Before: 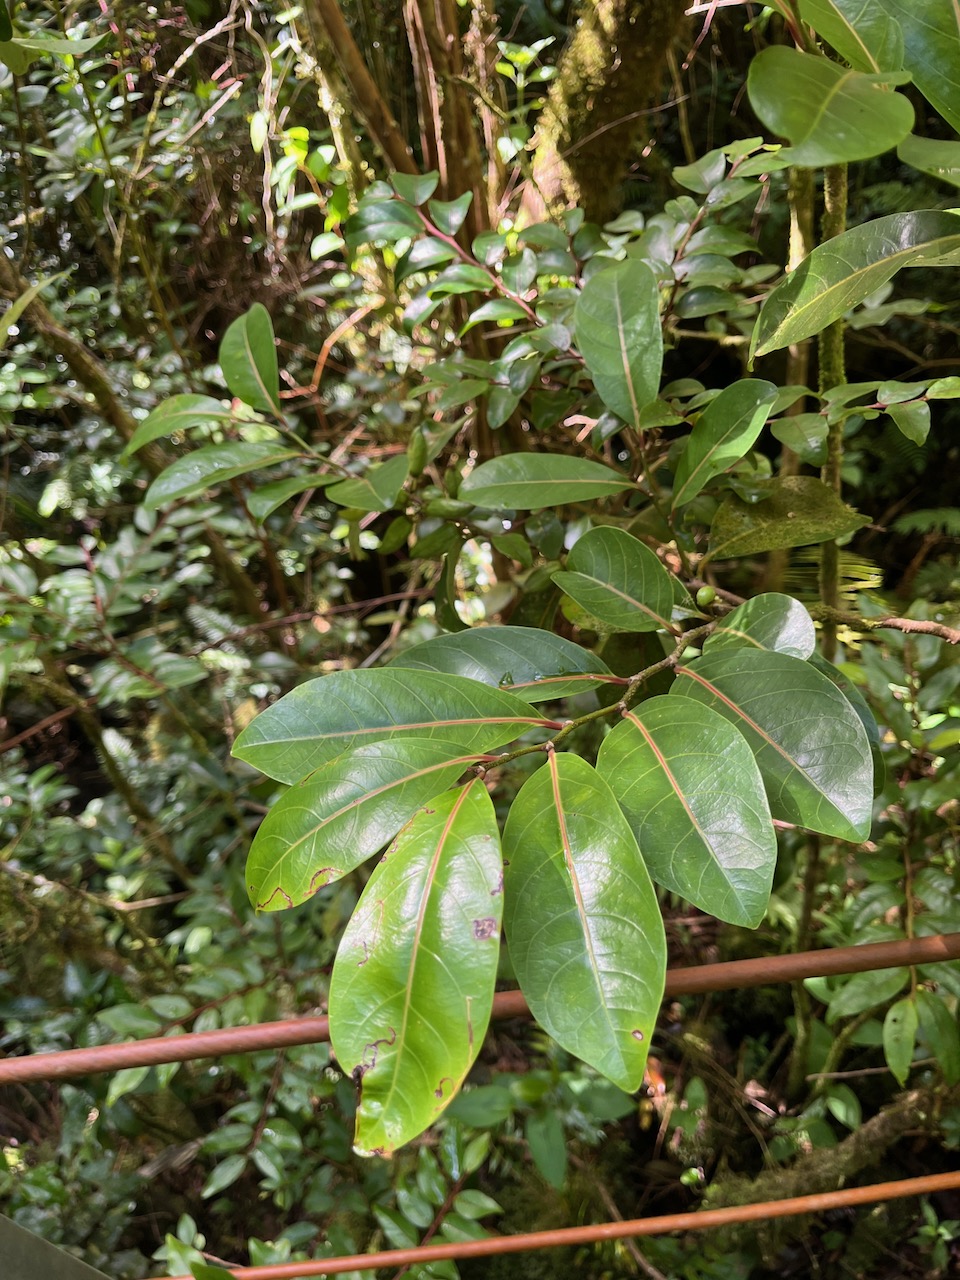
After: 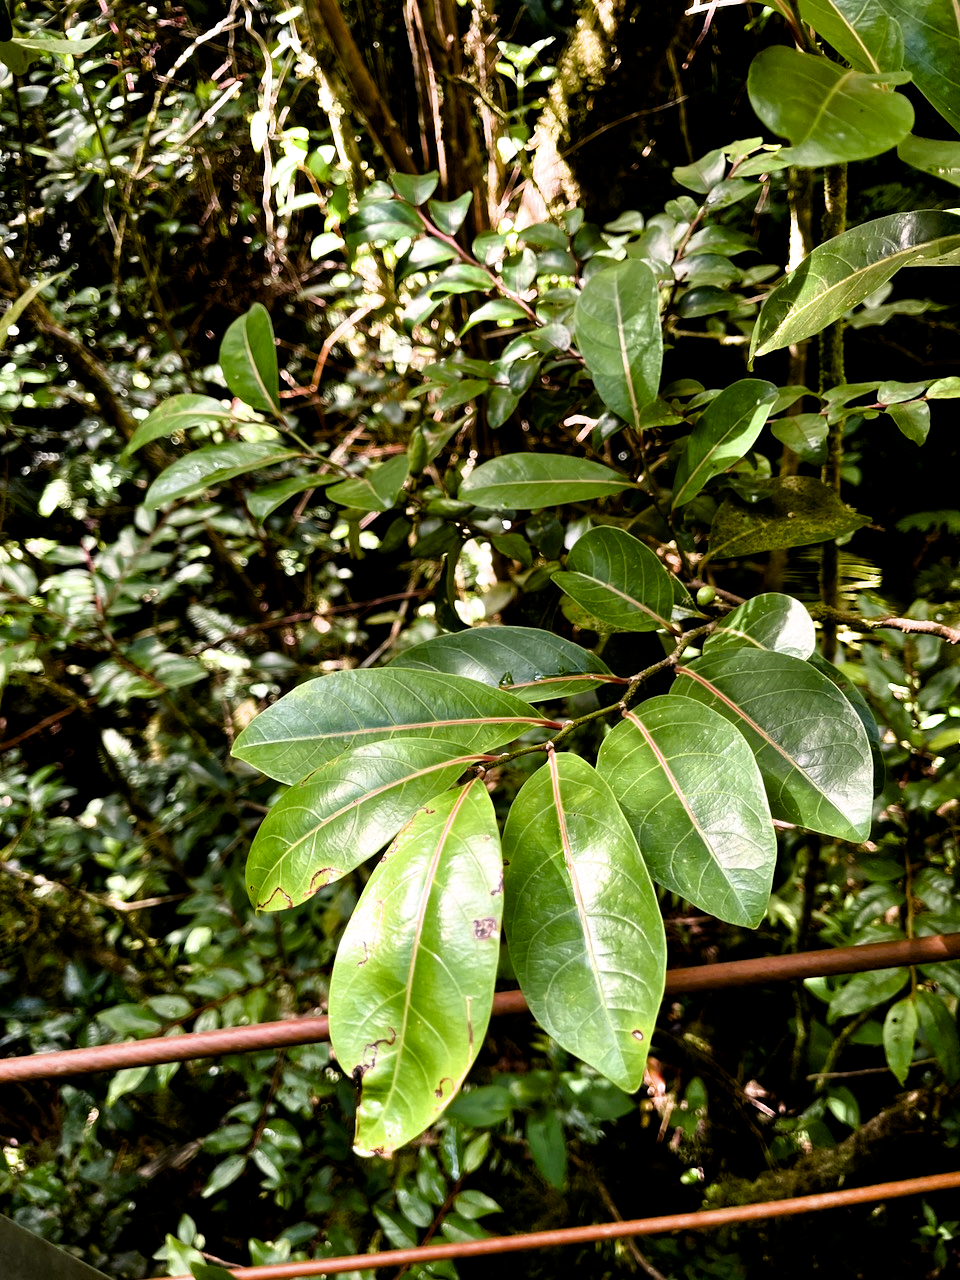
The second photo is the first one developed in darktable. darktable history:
contrast brightness saturation: brightness -0.091
color balance rgb: highlights gain › chroma 3.023%, highlights gain › hue 78.84°, perceptual saturation grading › global saturation 20%, perceptual saturation grading › highlights -50.147%, perceptual saturation grading › shadows 31.036%, perceptual brilliance grading › highlights 11.555%, global vibrance 20%
filmic rgb: black relative exposure -5.59 EV, white relative exposure 2.51 EV, target black luminance 0%, hardness 4.54, latitude 67.08%, contrast 1.448, shadows ↔ highlights balance -4.04%
